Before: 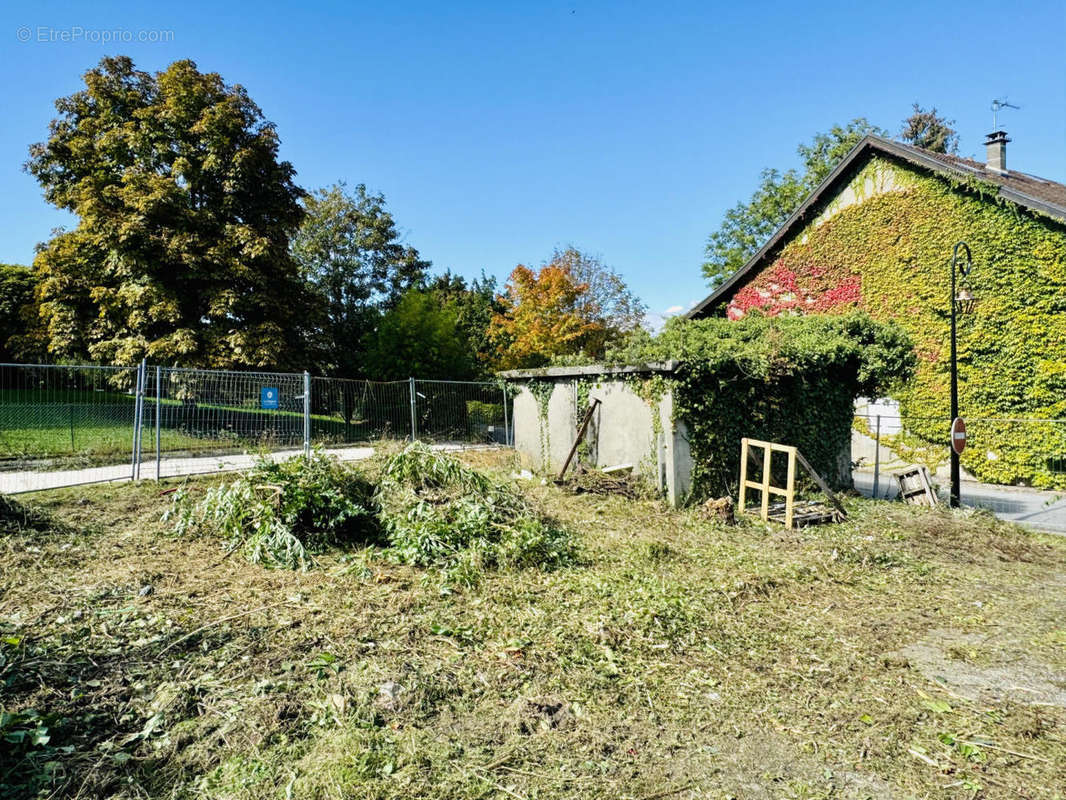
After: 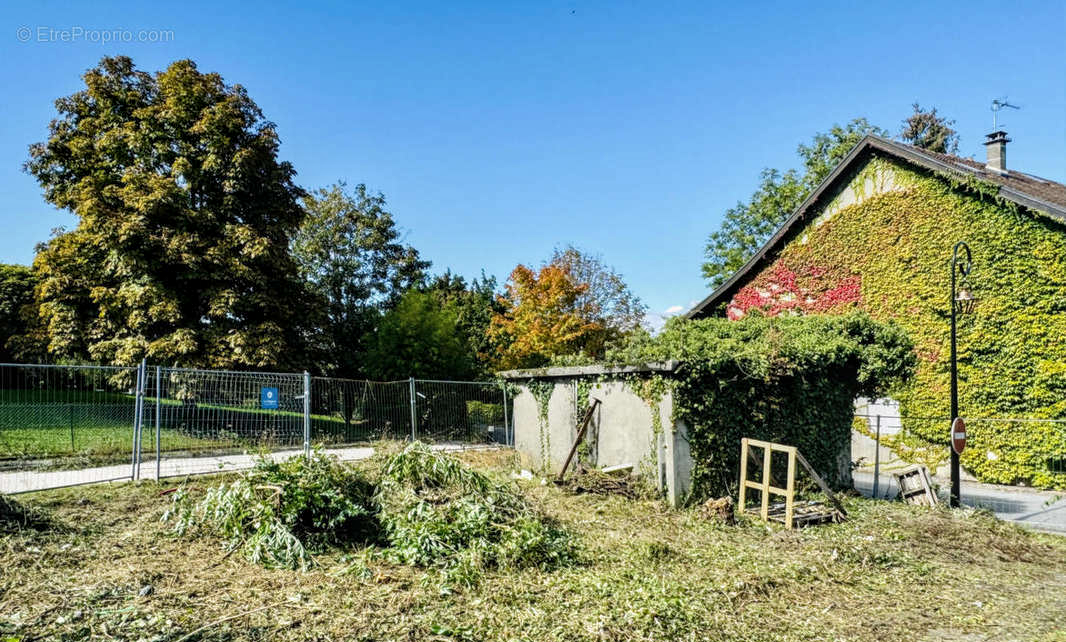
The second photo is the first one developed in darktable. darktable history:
local contrast: on, module defaults
crop: bottom 19.644%
